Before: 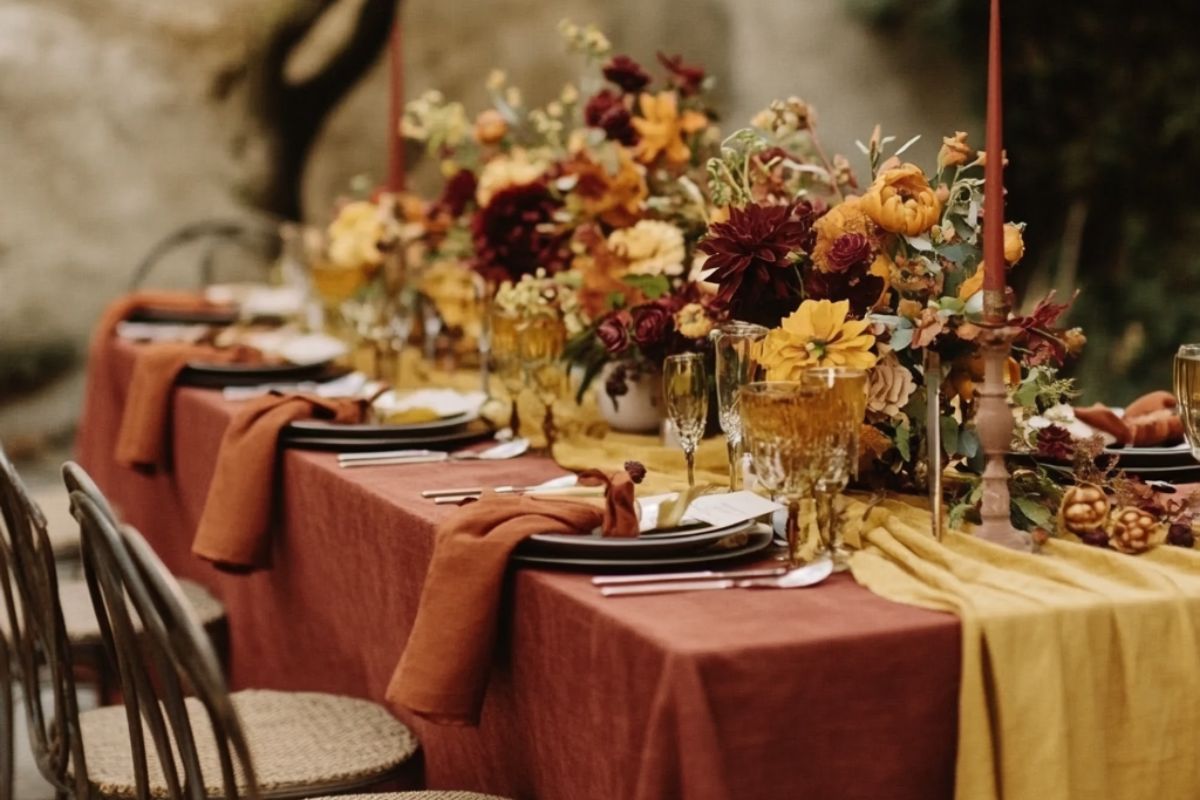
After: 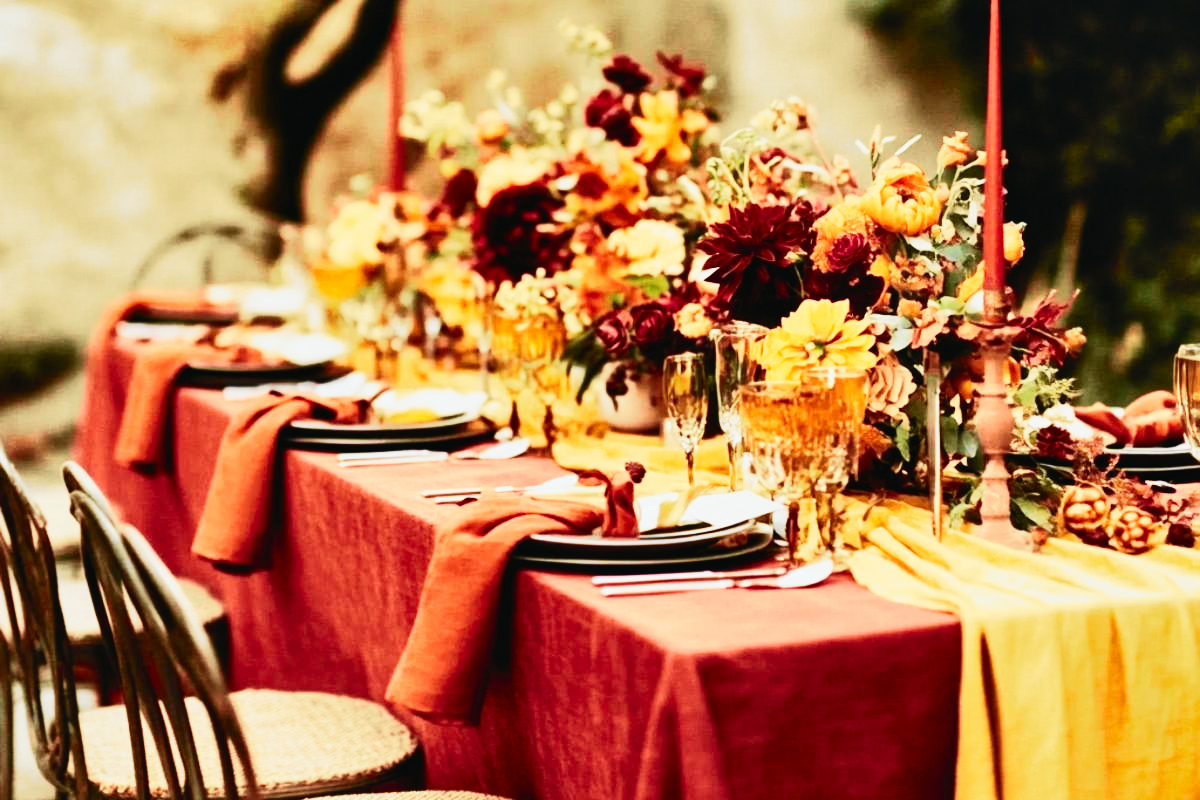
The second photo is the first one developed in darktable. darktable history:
shadows and highlights: soften with gaussian
tone curve: curves: ch0 [(0, 0.013) (0.104, 0.103) (0.258, 0.267) (0.448, 0.489) (0.709, 0.794) (0.895, 0.915) (0.994, 0.971)]; ch1 [(0, 0) (0.335, 0.298) (0.446, 0.416) (0.488, 0.488) (0.515, 0.504) (0.581, 0.615) (0.635, 0.661) (1, 1)]; ch2 [(0, 0) (0.314, 0.306) (0.436, 0.447) (0.502, 0.5) (0.538, 0.541) (0.568, 0.603) (0.641, 0.635) (0.717, 0.701) (1, 1)], color space Lab, independent channels, preserve colors none
base curve: curves: ch0 [(0, 0) (0.007, 0.004) (0.027, 0.03) (0.046, 0.07) (0.207, 0.54) (0.442, 0.872) (0.673, 0.972) (1, 1)], preserve colors none
